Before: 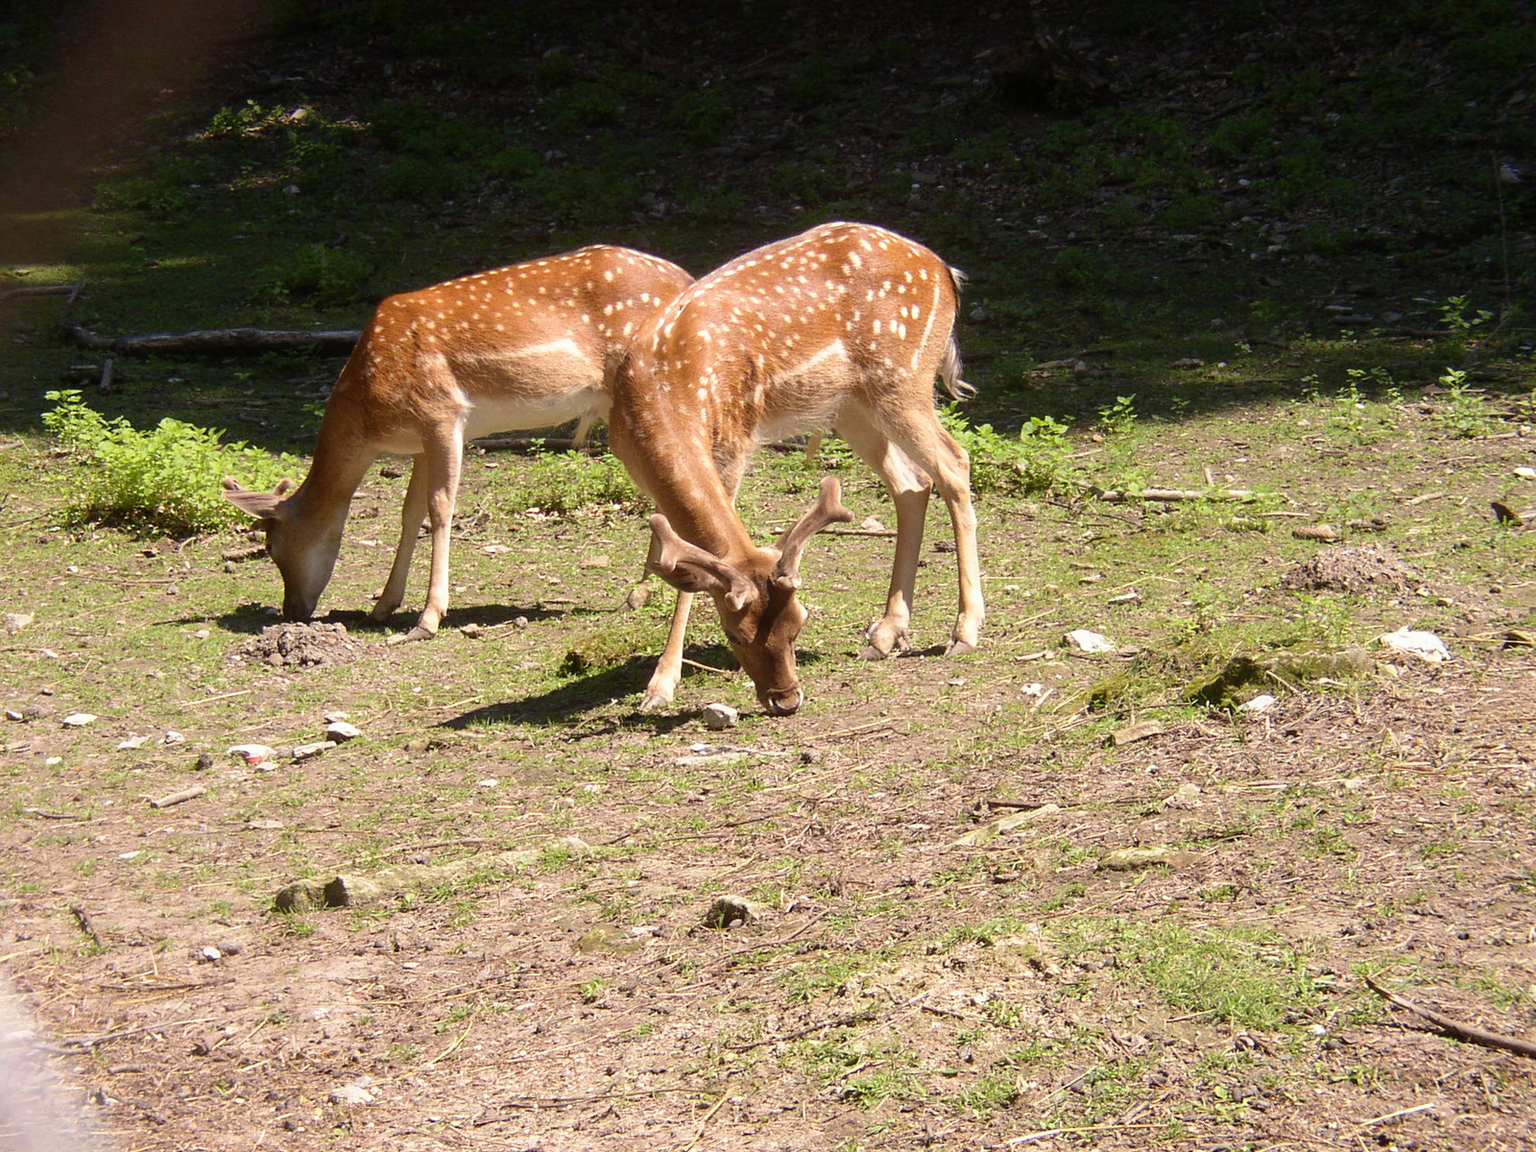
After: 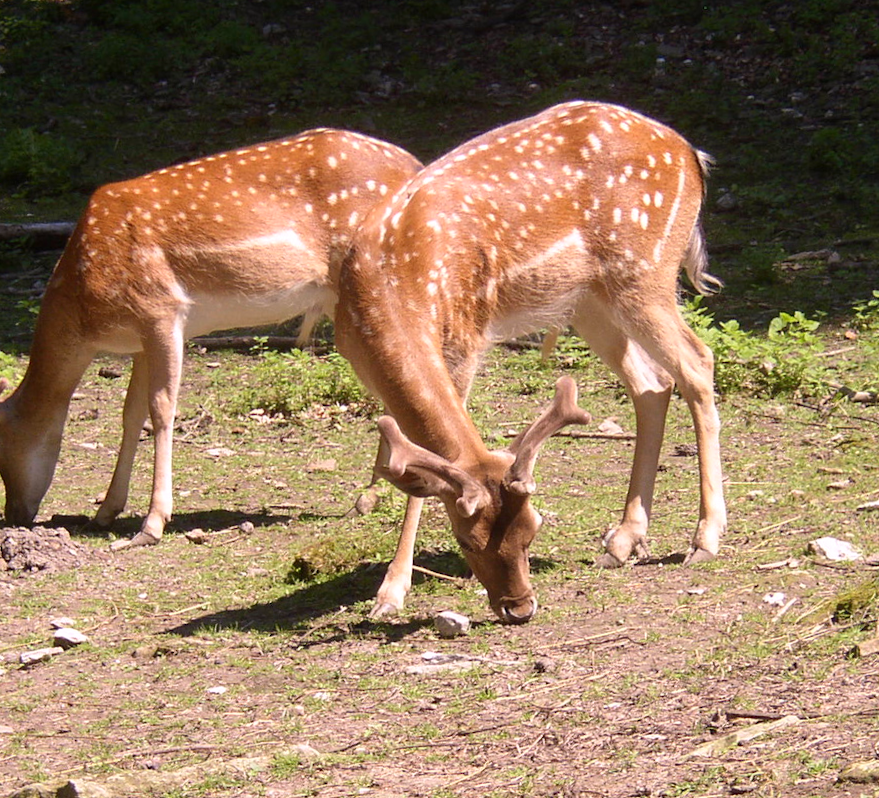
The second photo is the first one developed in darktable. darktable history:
white balance: red 1.05, blue 1.072
rotate and perspective: rotation 0.074°, lens shift (vertical) 0.096, lens shift (horizontal) -0.041, crop left 0.043, crop right 0.952, crop top 0.024, crop bottom 0.979
crop: left 16.202%, top 11.208%, right 26.045%, bottom 20.557%
